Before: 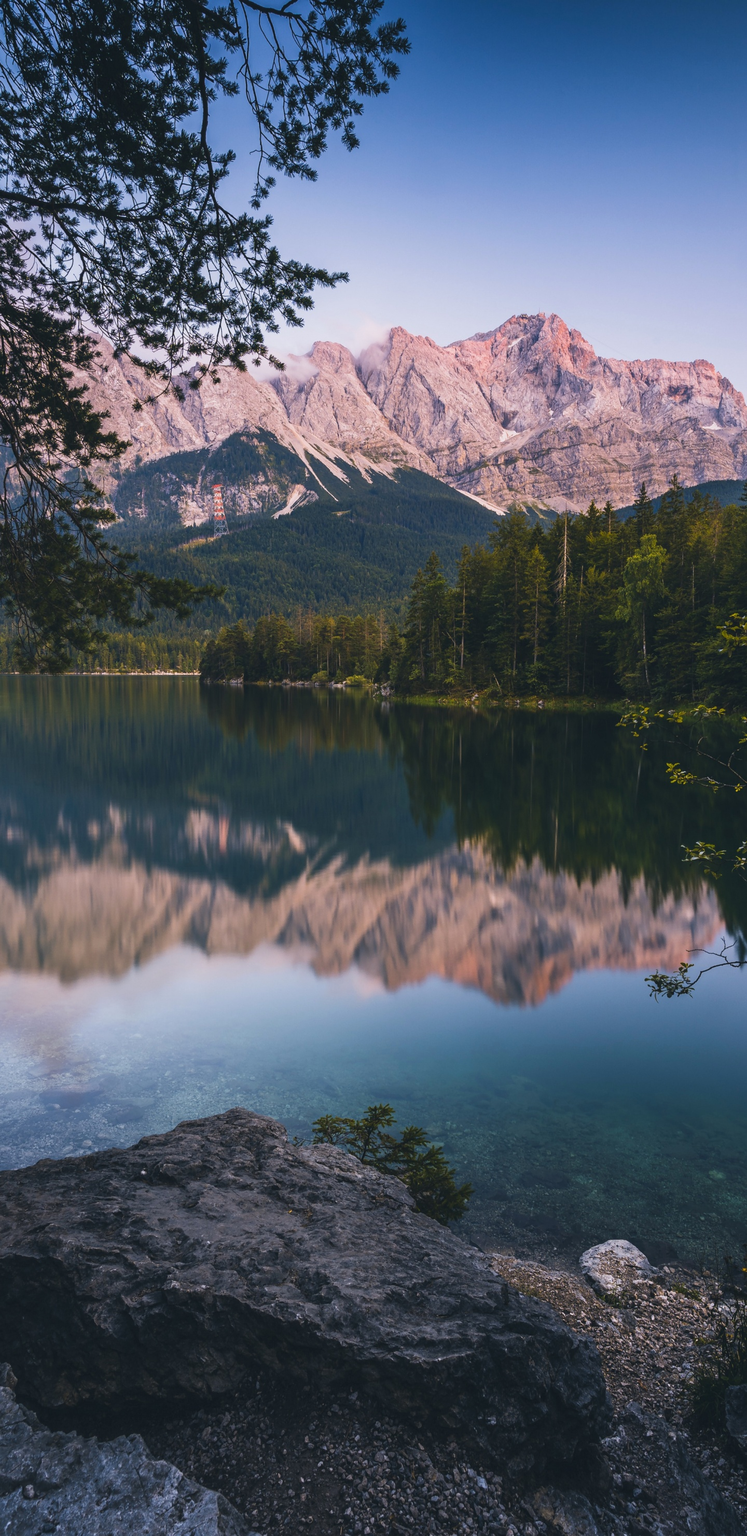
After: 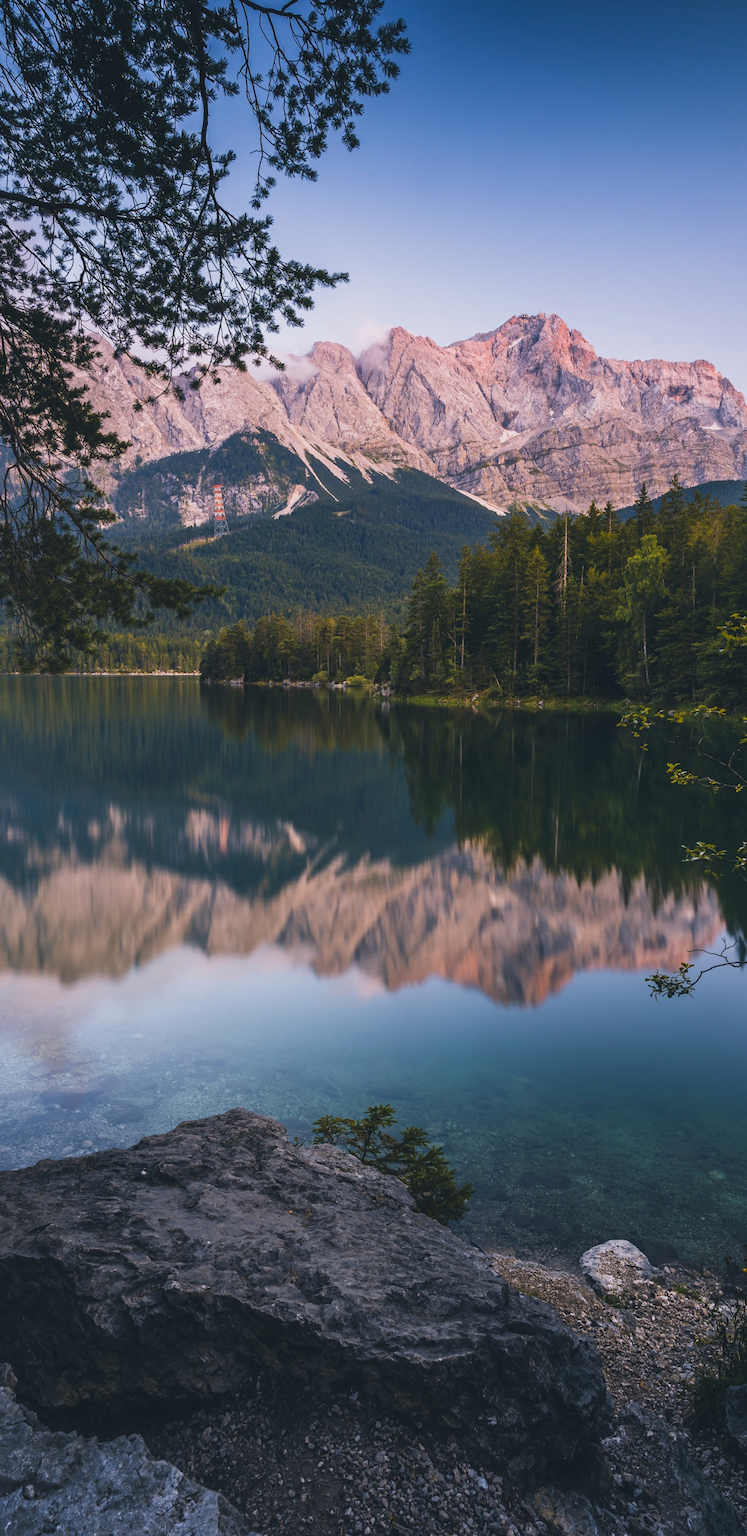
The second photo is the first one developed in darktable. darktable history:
shadows and highlights: shadows 25.56, highlights -24.37
